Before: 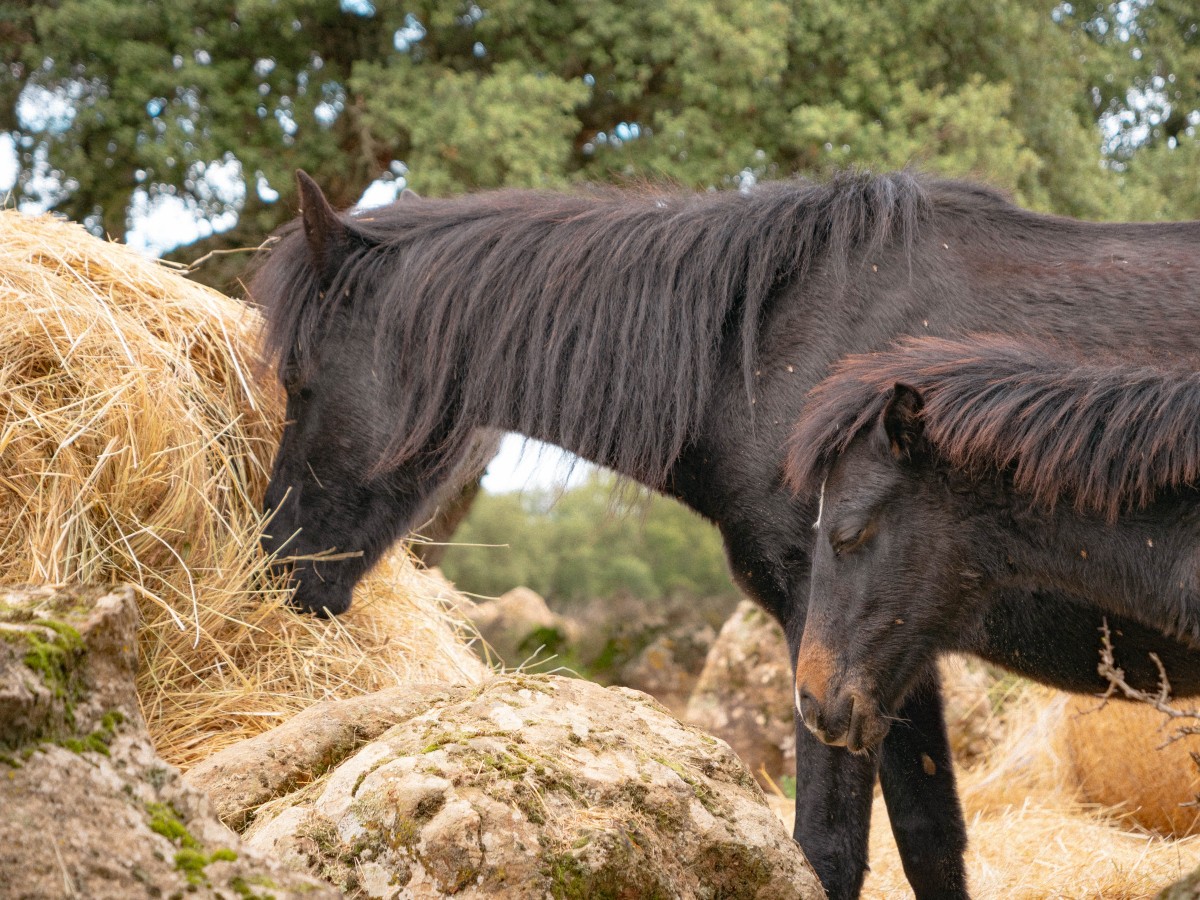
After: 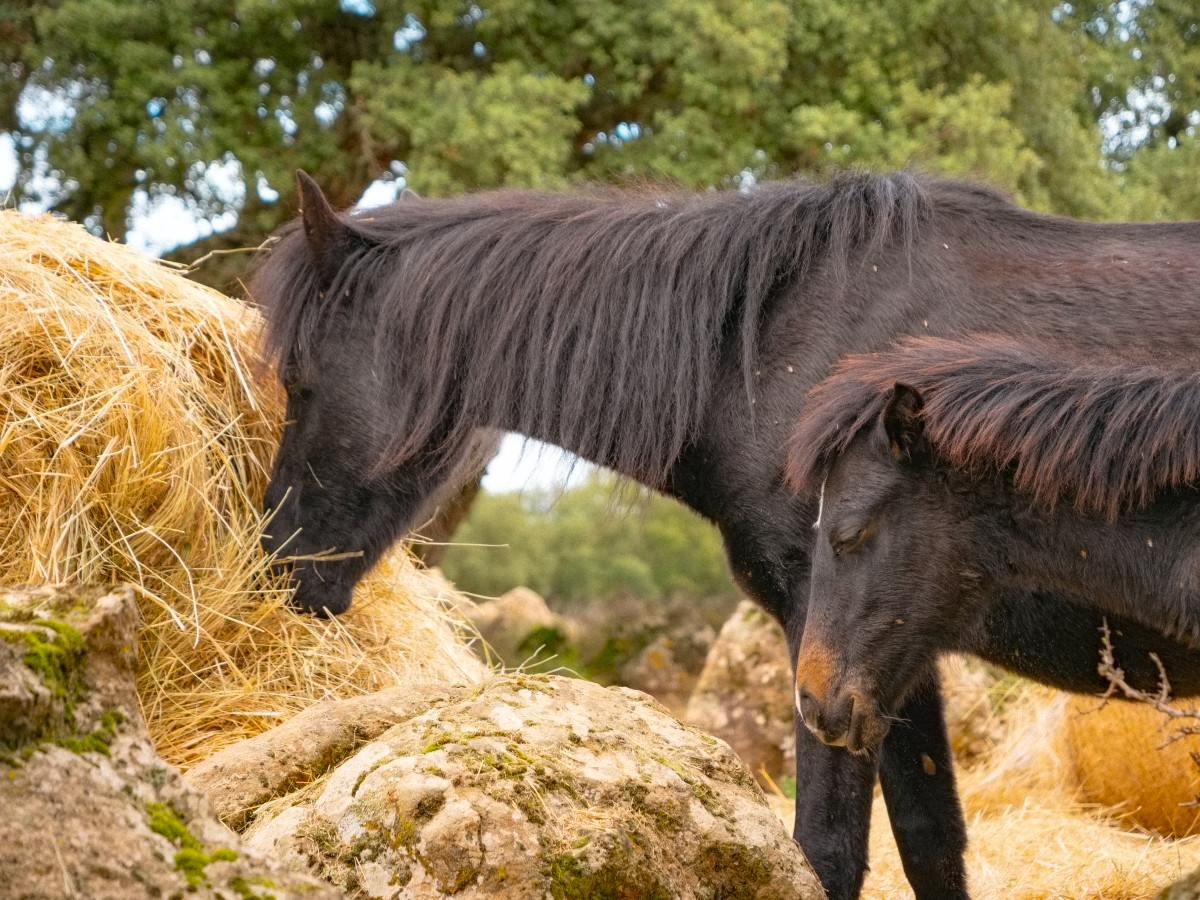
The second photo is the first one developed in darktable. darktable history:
contrast equalizer: y [[0.5 ×6], [0.5 ×6], [0.5 ×6], [0 ×6], [0, 0.039, 0.251, 0.29, 0.293, 0.292]], mix 0.361
color balance rgb: linear chroma grading › global chroma 0.537%, perceptual saturation grading › global saturation 30.647%
